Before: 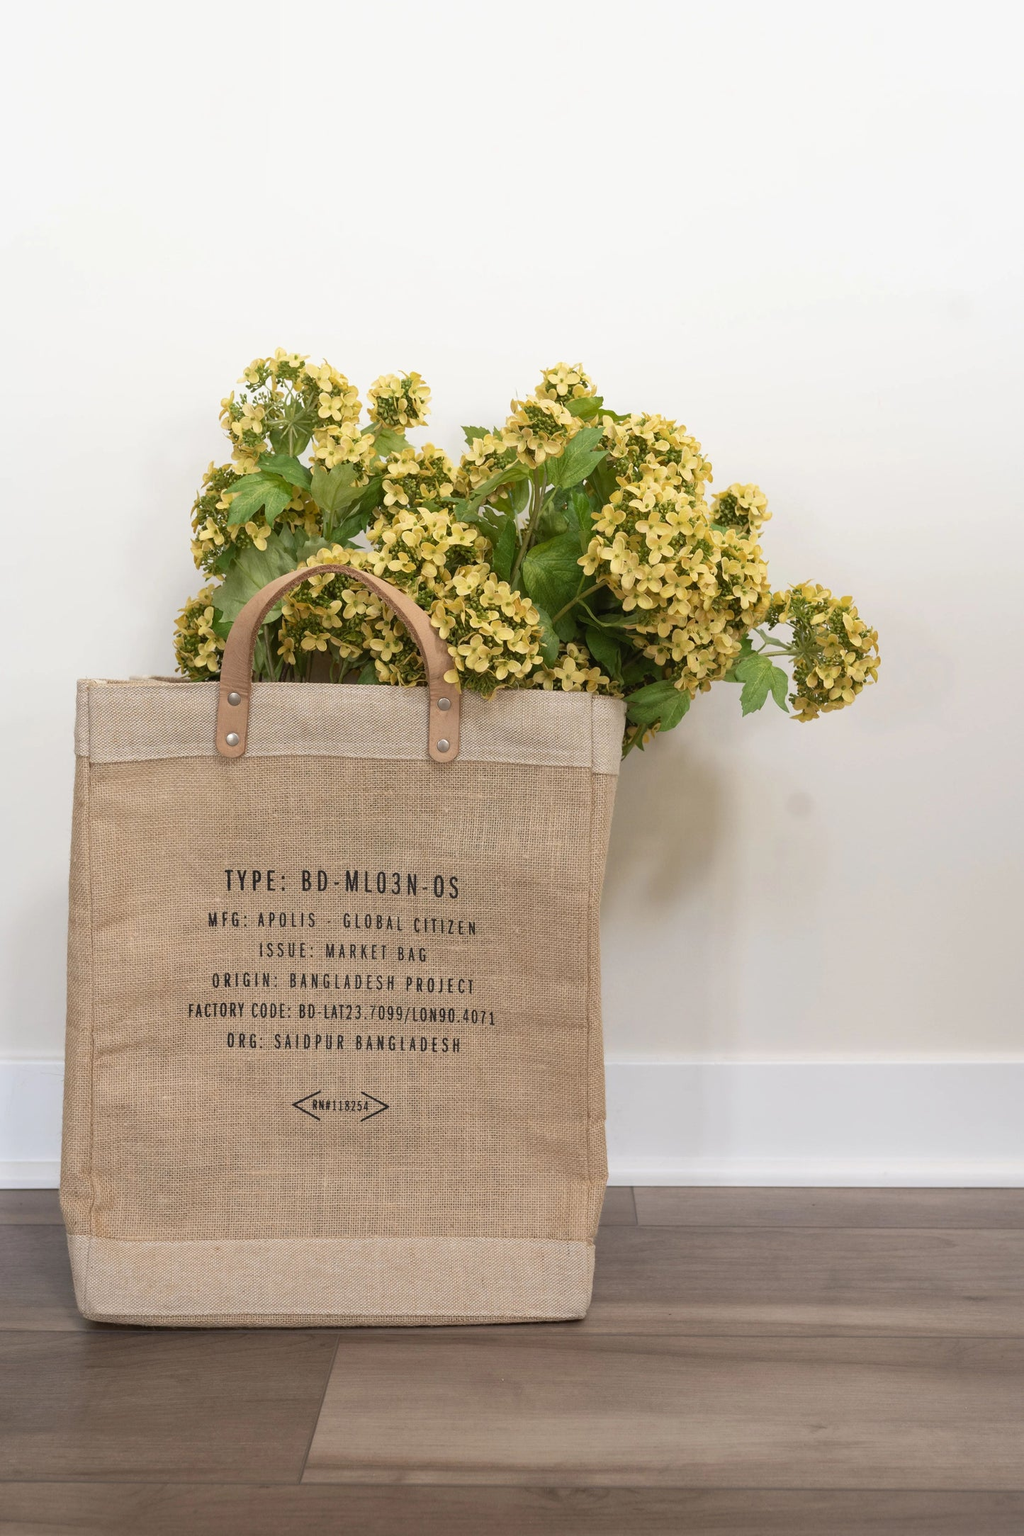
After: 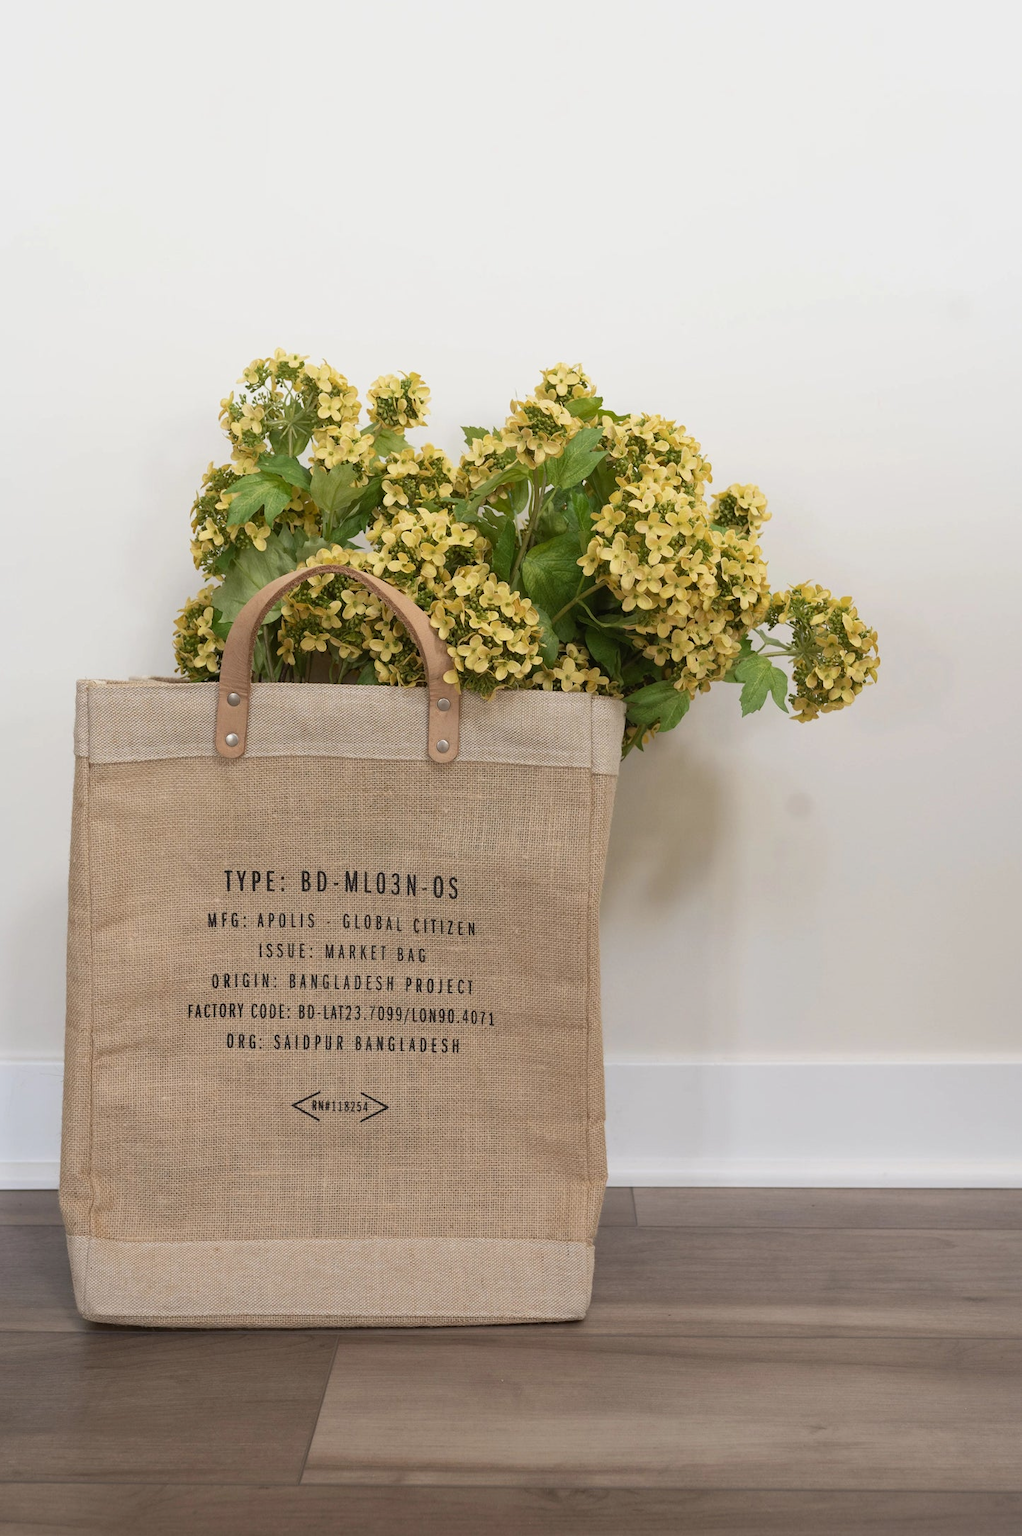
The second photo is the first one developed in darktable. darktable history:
exposure: exposure -0.152 EV, compensate exposure bias true, compensate highlight preservation false
crop and rotate: left 0.12%, bottom 0.01%
